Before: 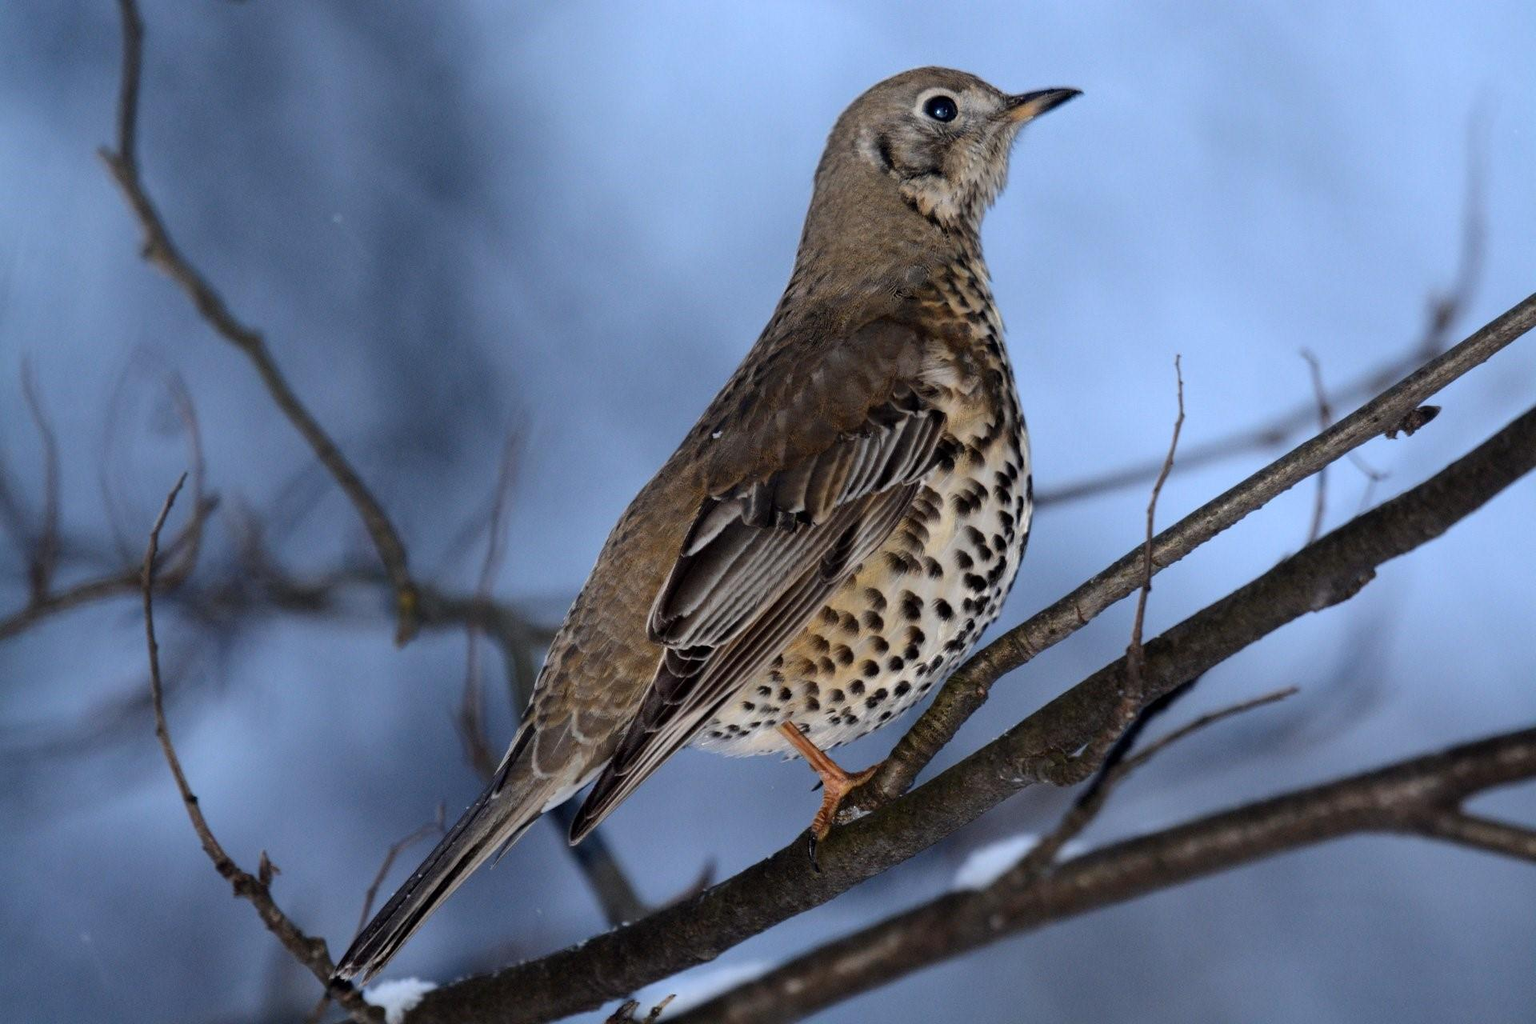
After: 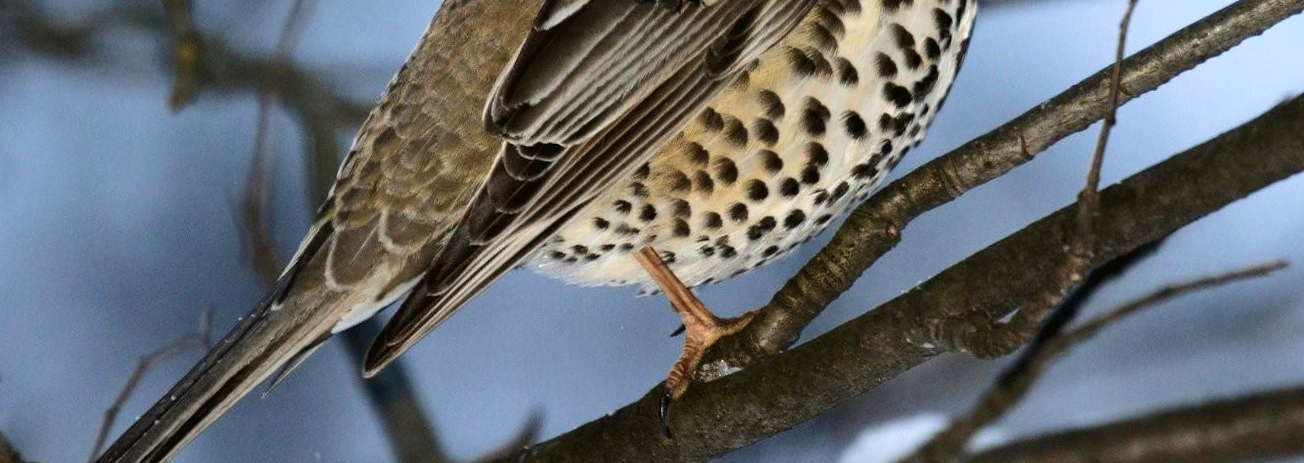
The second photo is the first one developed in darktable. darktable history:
crop: left 18.091%, top 51.13%, right 17.525%, bottom 16.85%
rotate and perspective: rotation 5.12°, automatic cropping off
exposure: exposure 0.376 EV, compensate highlight preservation false
color correction: saturation 0.57
color balance: mode lift, gamma, gain (sRGB), lift [1.04, 1, 1, 0.97], gamma [1.01, 1, 1, 0.97], gain [0.96, 1, 1, 0.97]
velvia: strength 45%
contrast brightness saturation: contrast 0.18, saturation 0.3
